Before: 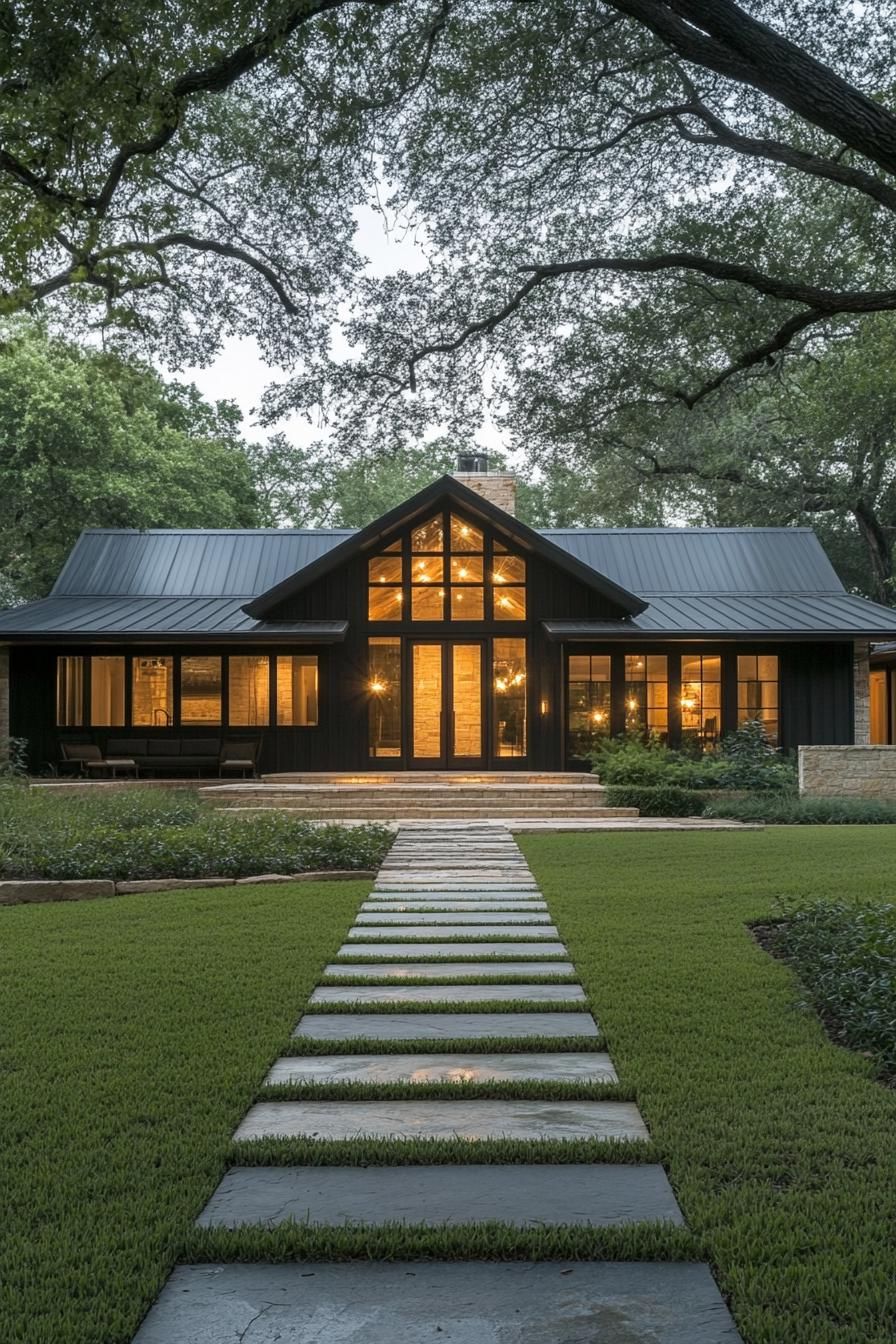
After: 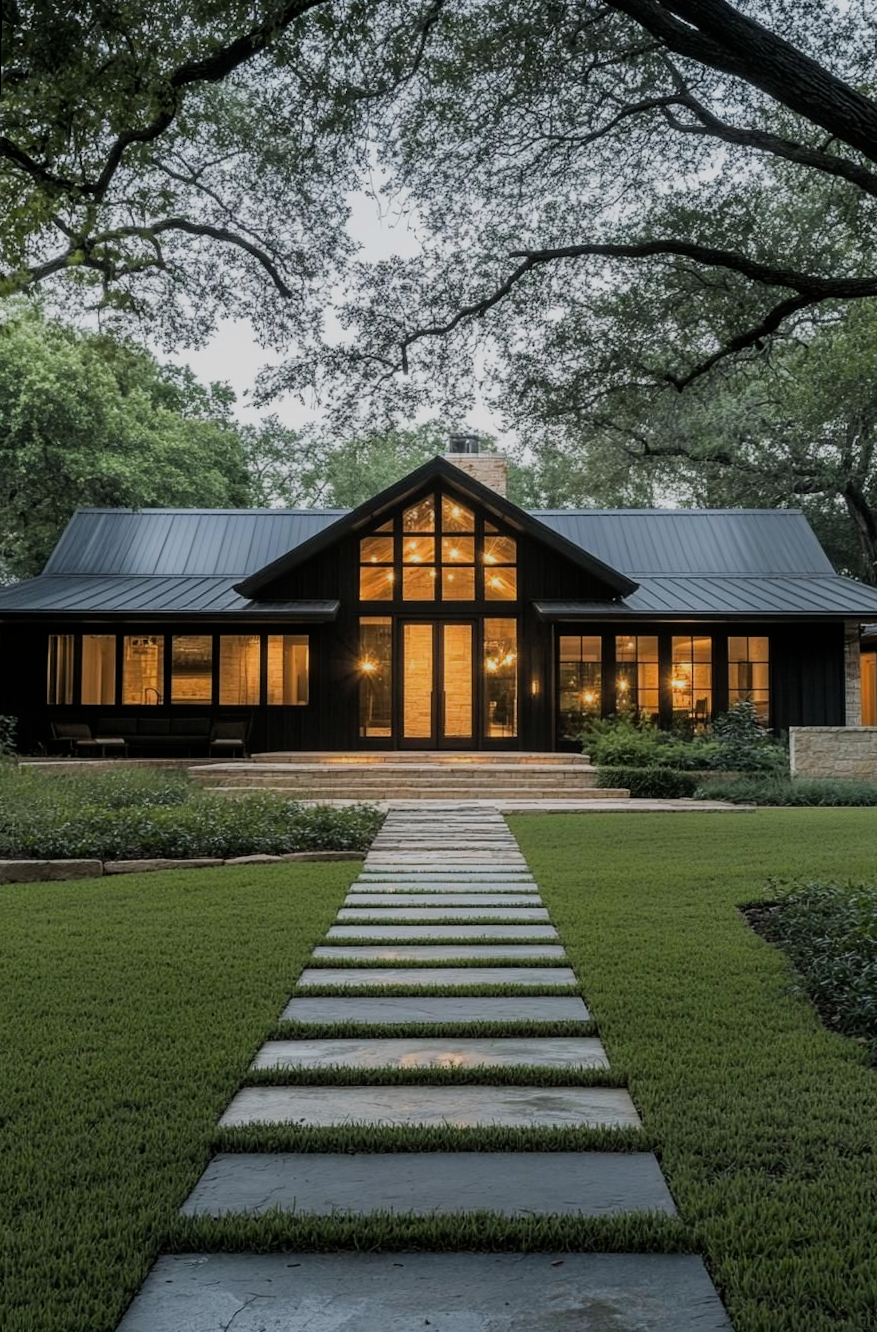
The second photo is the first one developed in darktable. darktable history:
rotate and perspective: rotation 0.226°, lens shift (vertical) -0.042, crop left 0.023, crop right 0.982, crop top 0.006, crop bottom 0.994
filmic rgb: black relative exposure -7.65 EV, white relative exposure 4.56 EV, hardness 3.61, contrast 1.05
